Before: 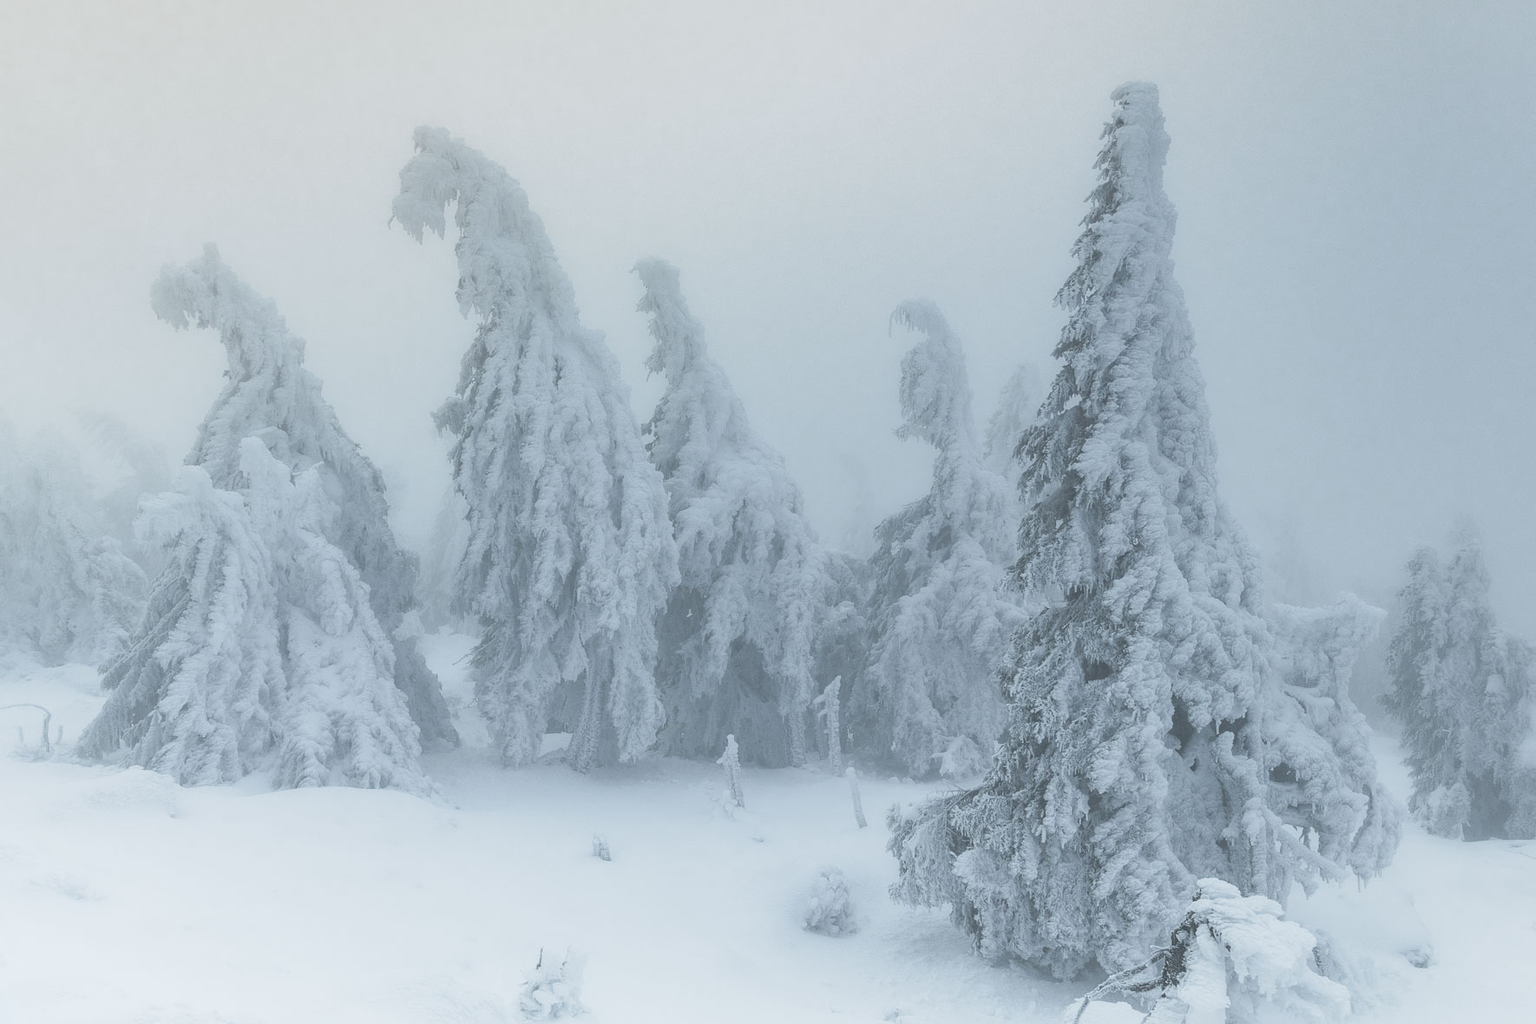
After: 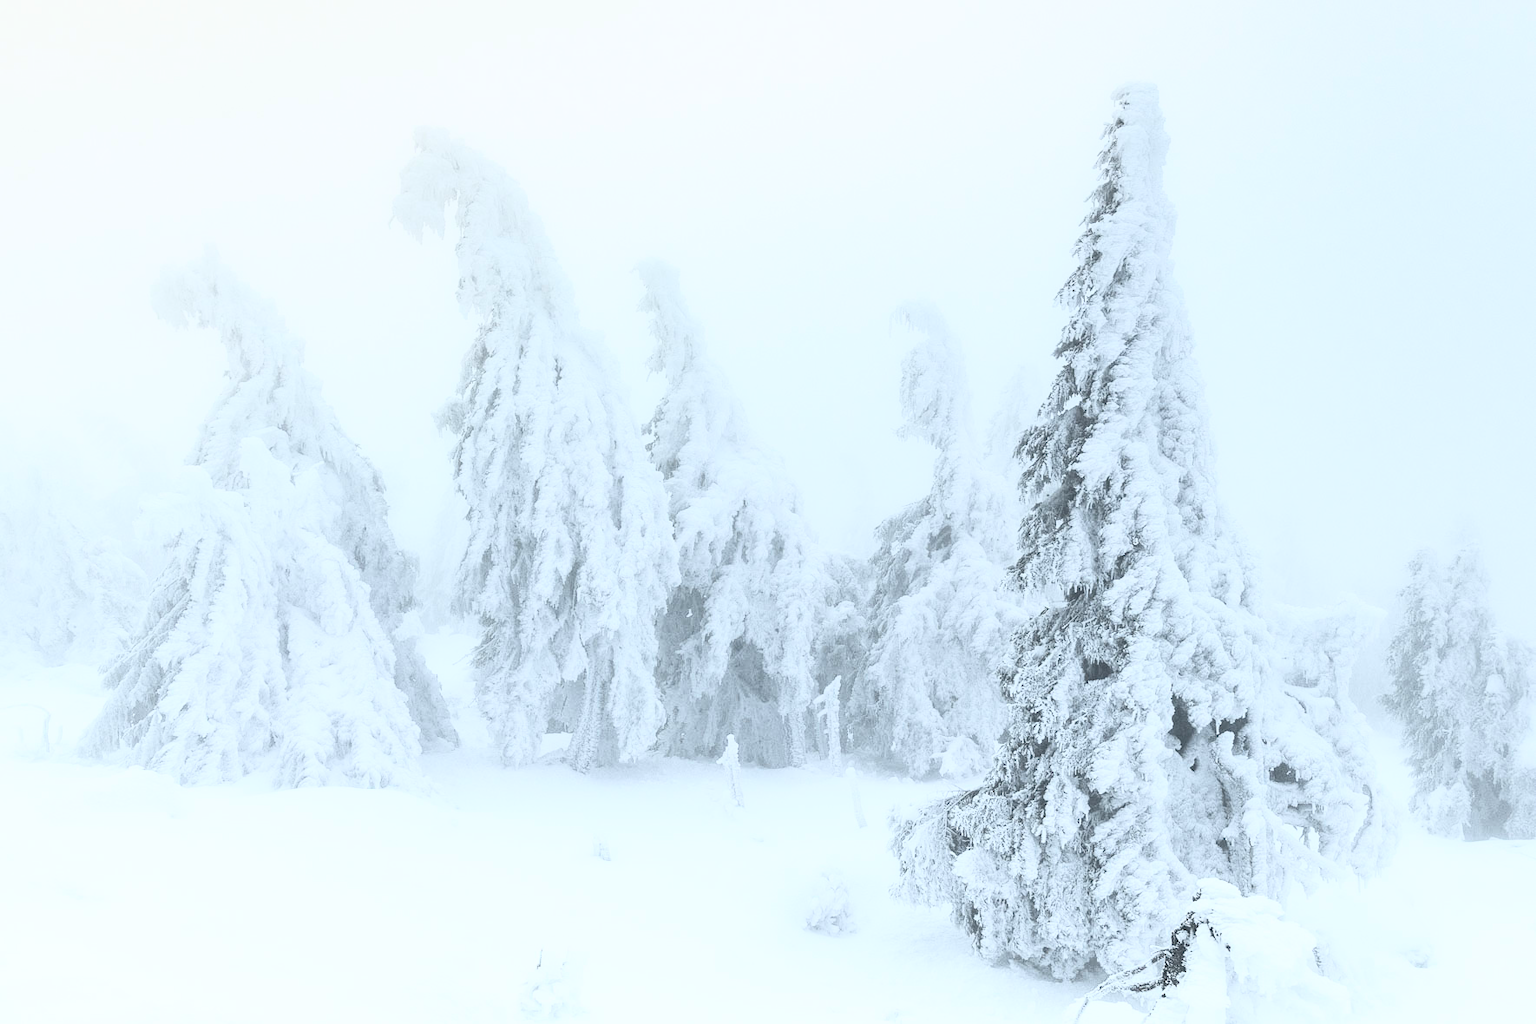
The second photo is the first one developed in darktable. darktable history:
contrast brightness saturation: contrast 0.623, brightness 0.33, saturation 0.136
